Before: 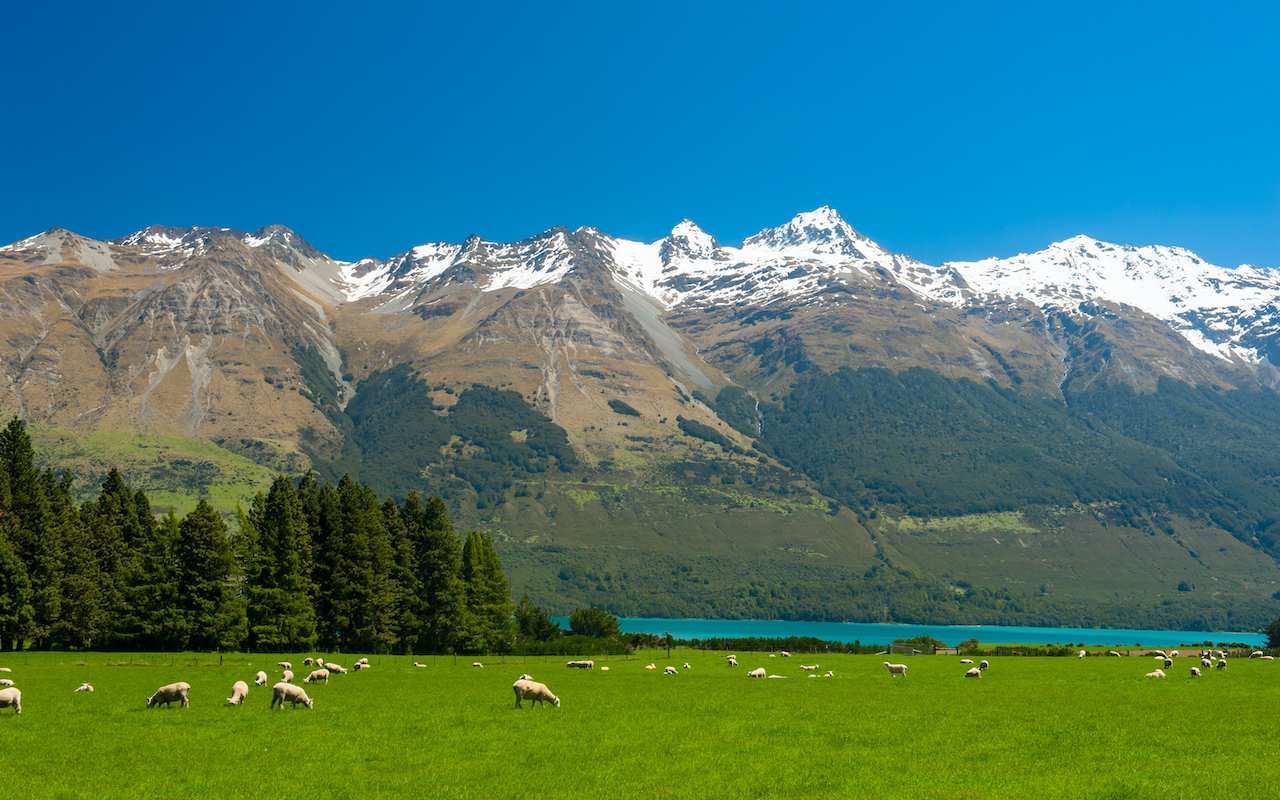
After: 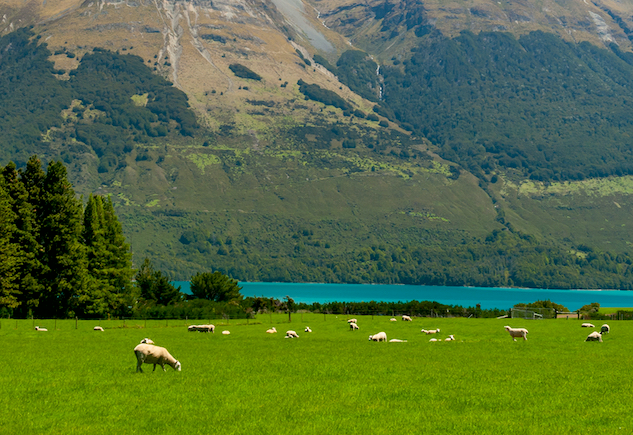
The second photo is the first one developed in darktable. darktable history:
crop: left 29.631%, top 42.111%, right 20.841%, bottom 3.509%
exposure: black level correction 0.007, exposure 0.096 EV, compensate exposure bias true, compensate highlight preservation false
shadows and highlights: highlights color adjustment 74.08%, soften with gaussian
